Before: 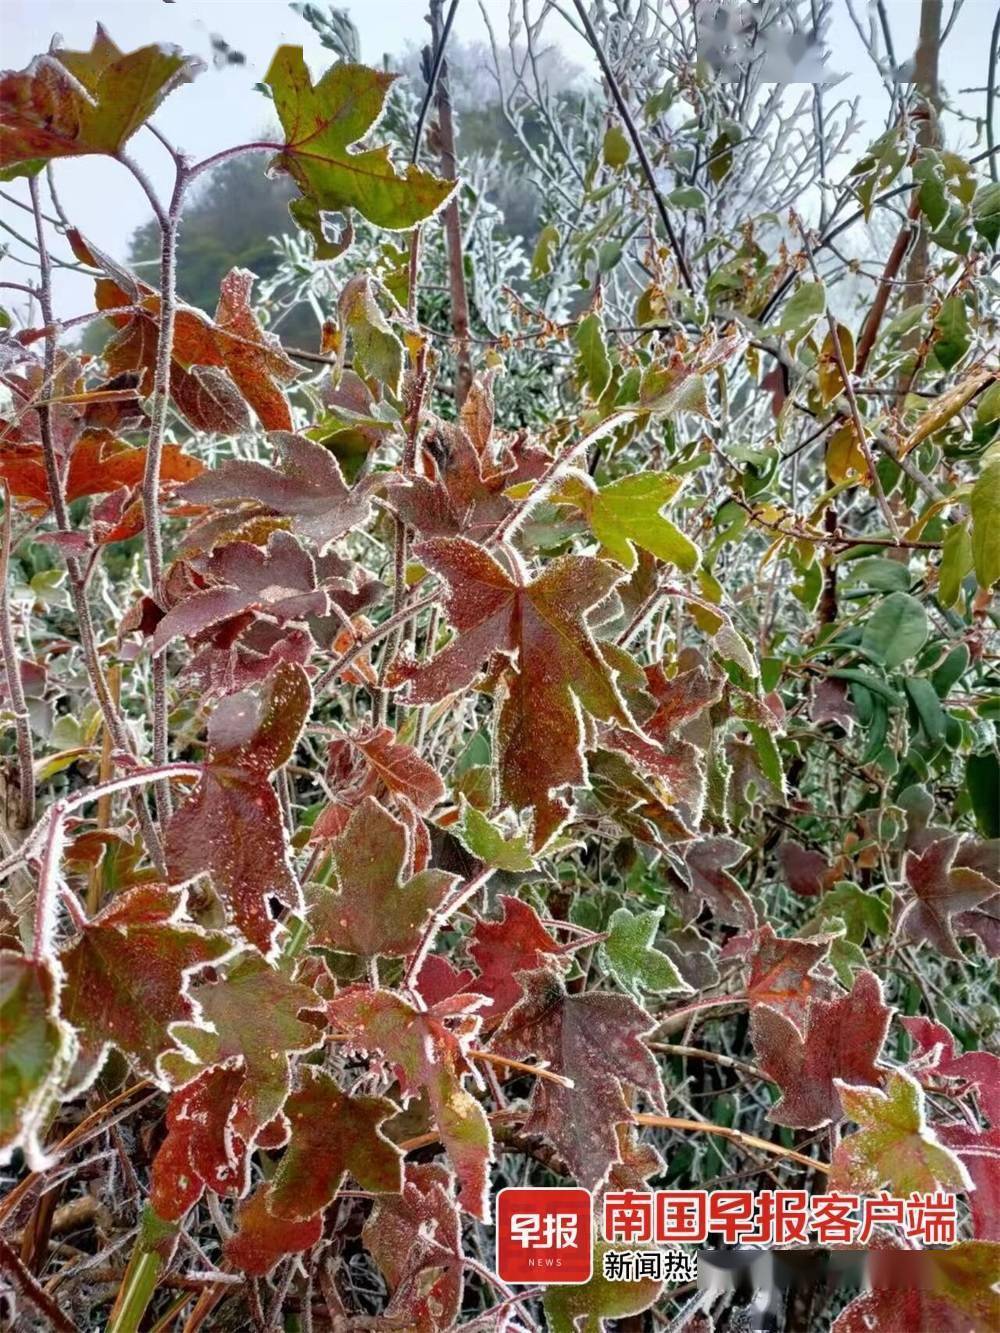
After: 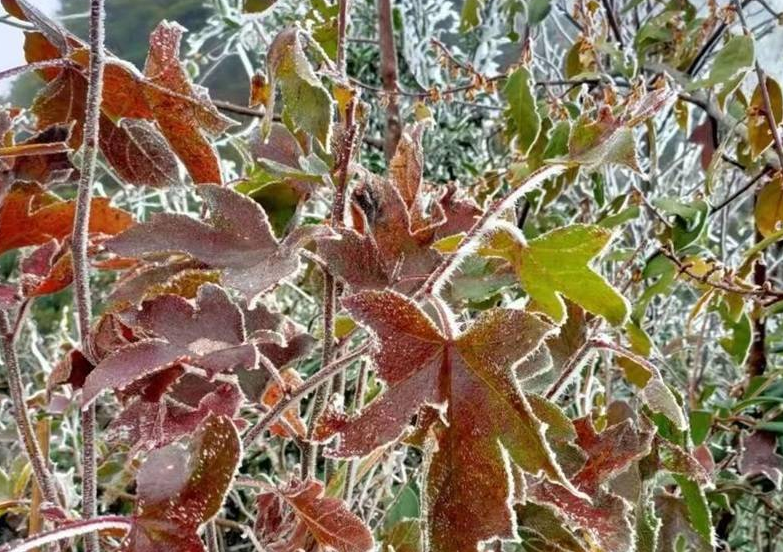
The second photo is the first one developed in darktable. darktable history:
crop: left 7.143%, top 18.532%, right 14.495%, bottom 39.991%
